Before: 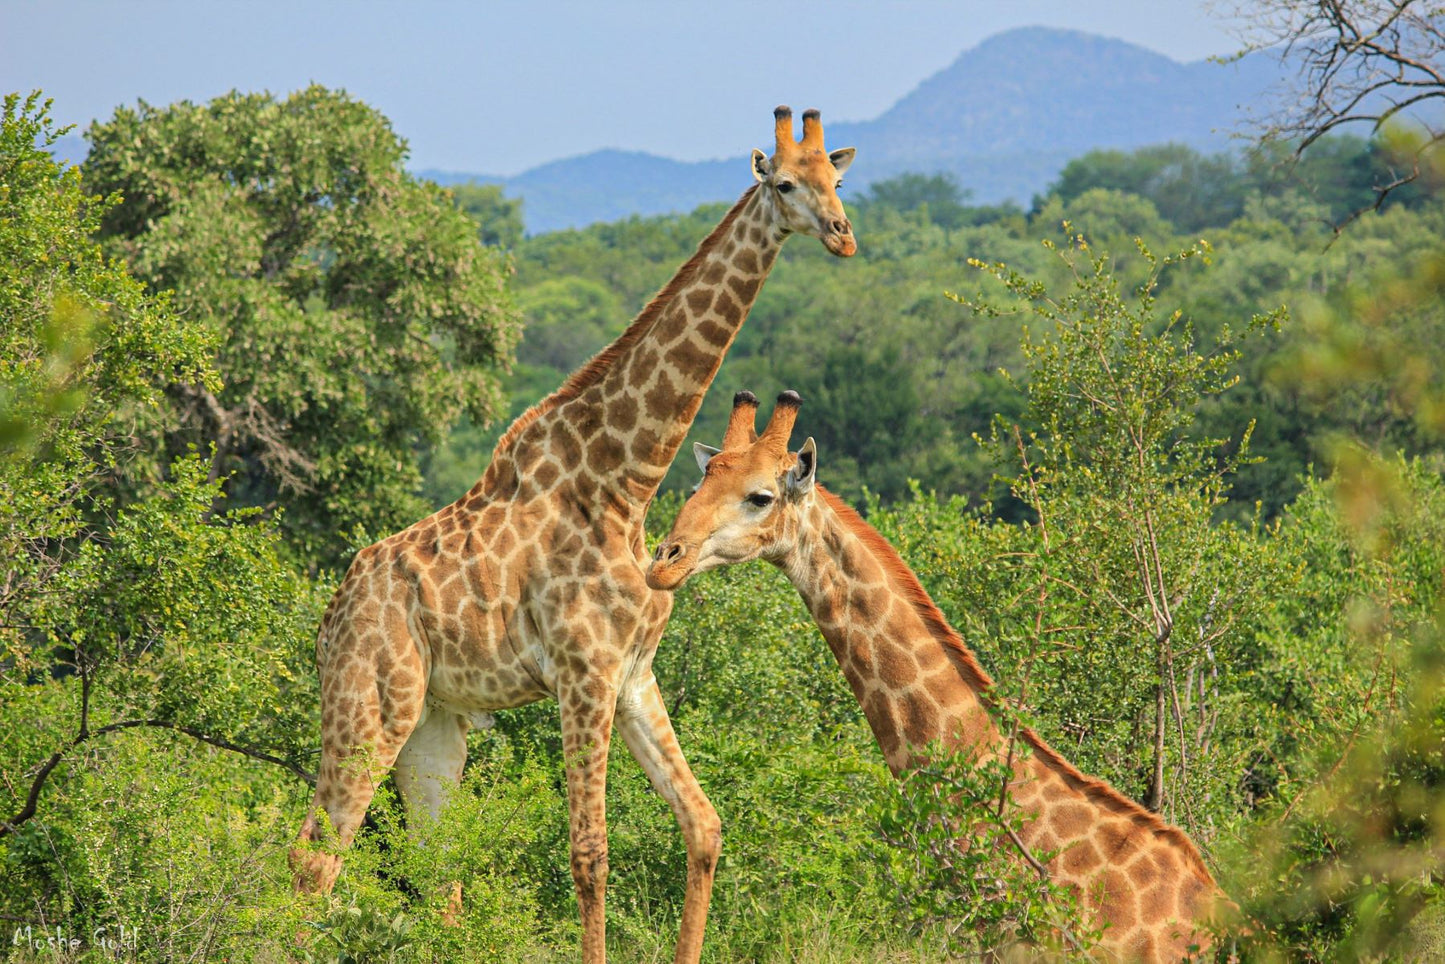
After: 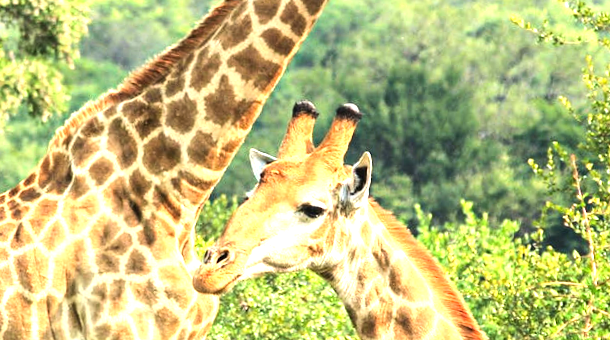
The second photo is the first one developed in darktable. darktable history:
crop: left 31.751%, top 32.172%, right 27.8%, bottom 35.83%
white balance: emerald 1
tone equalizer "contrast tone curve: medium": -8 EV -0.75 EV, -7 EV -0.7 EV, -6 EV -0.6 EV, -5 EV -0.4 EV, -3 EV 0.4 EV, -2 EV 0.6 EV, -1 EV 0.7 EV, +0 EV 0.75 EV, edges refinement/feathering 500, mask exposure compensation -1.57 EV, preserve details no
exposure: exposure 0.921 EV
rotate and perspective: rotation 4.1°, automatic cropping off
